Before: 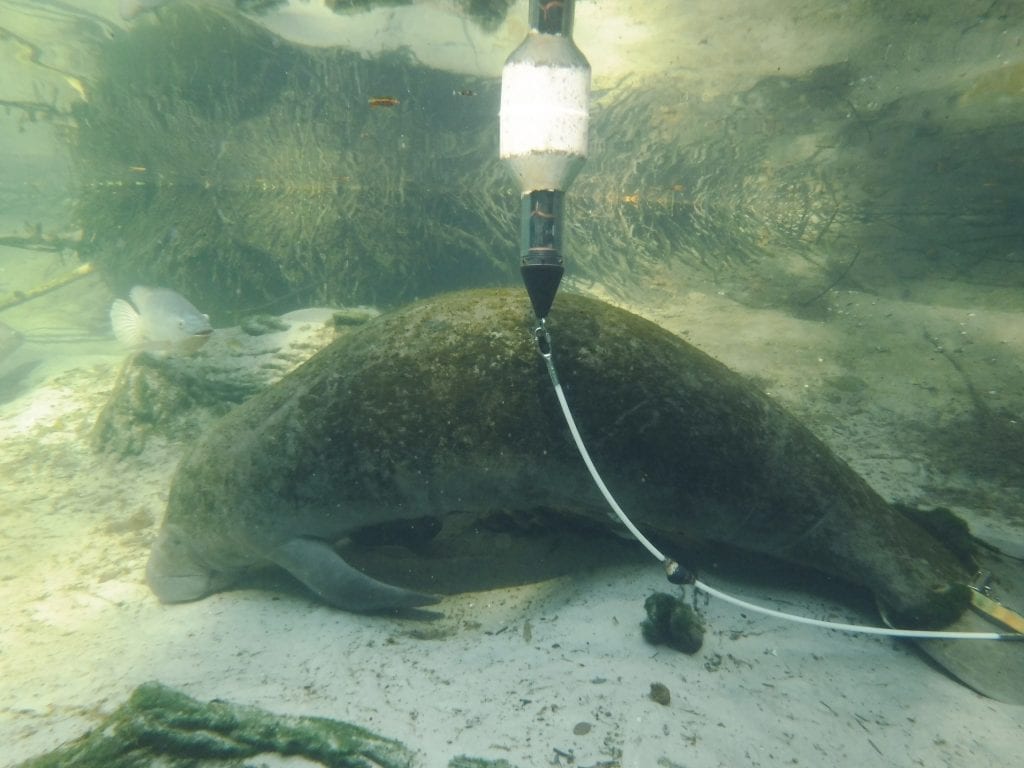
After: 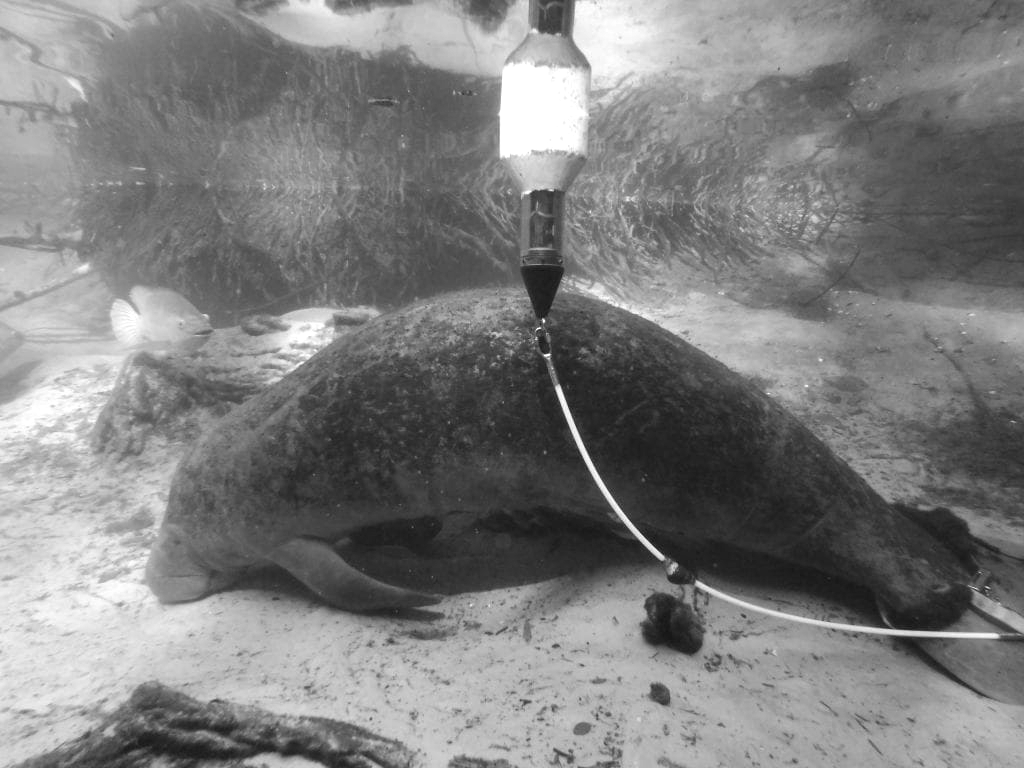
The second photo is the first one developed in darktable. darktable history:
contrast equalizer: octaves 7, y [[0.6 ×6], [0.55 ×6], [0 ×6], [0 ×6], [0 ×6]]
monochrome: a -74.22, b 78.2
